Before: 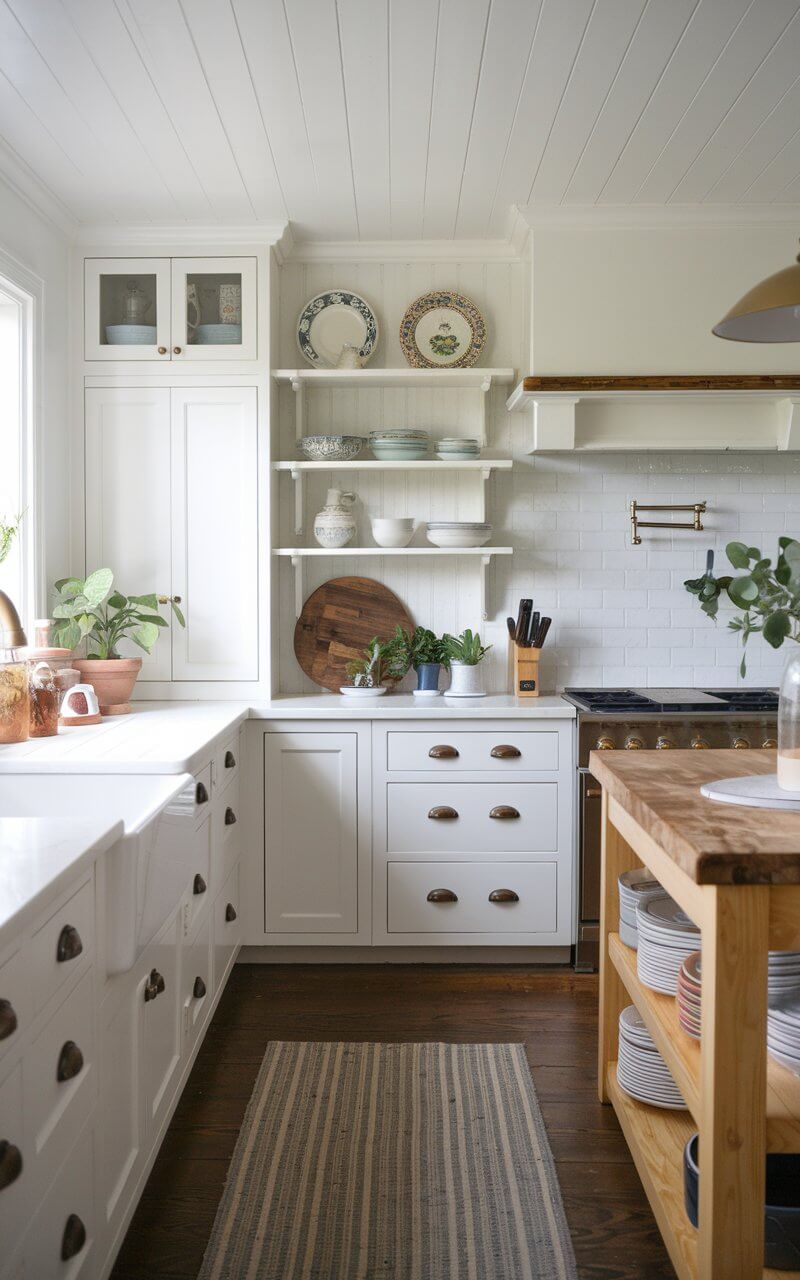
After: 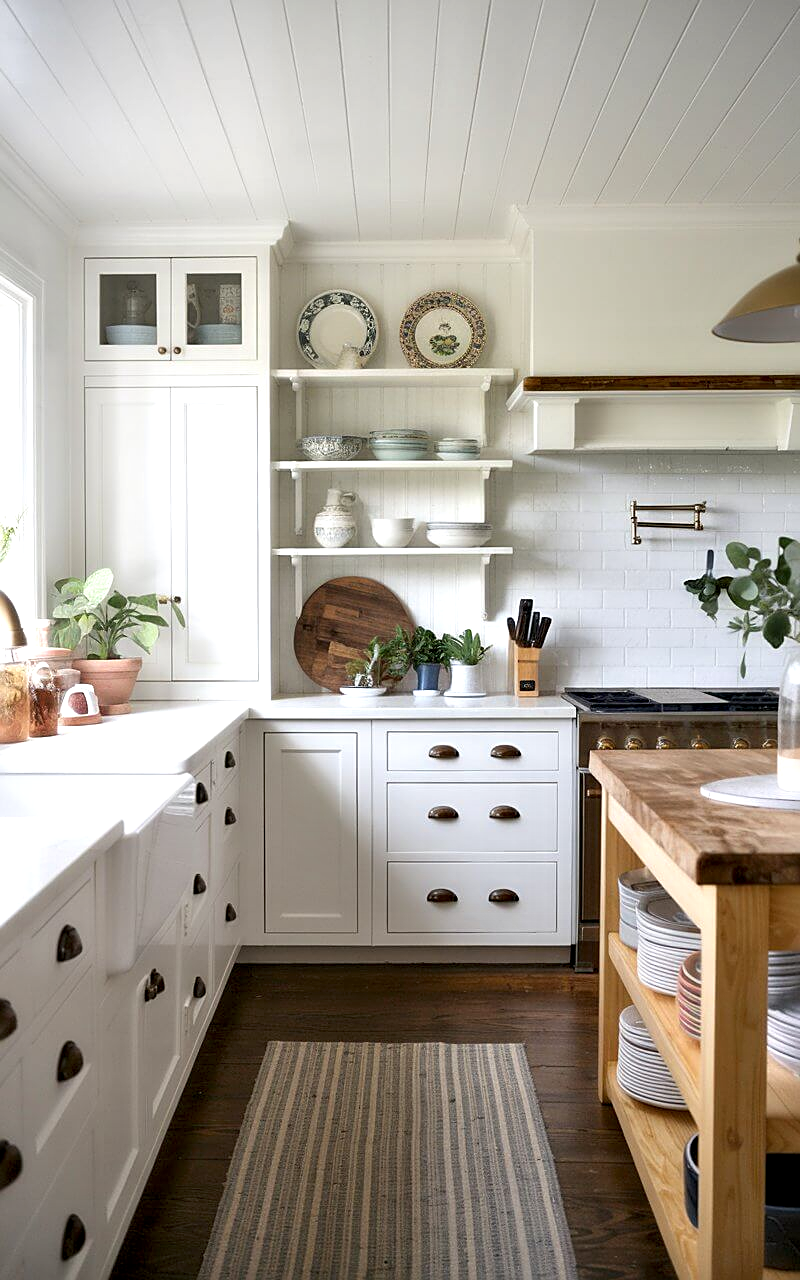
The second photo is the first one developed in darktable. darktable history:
contrast equalizer: y [[0.514, 0.573, 0.581, 0.508, 0.5, 0.5], [0.5 ×6], [0.5 ×6], [0 ×6], [0 ×6]]
sharpen: on, module defaults
exposure: black level correction 0.001, exposure 0.3 EV, compensate highlight preservation false
